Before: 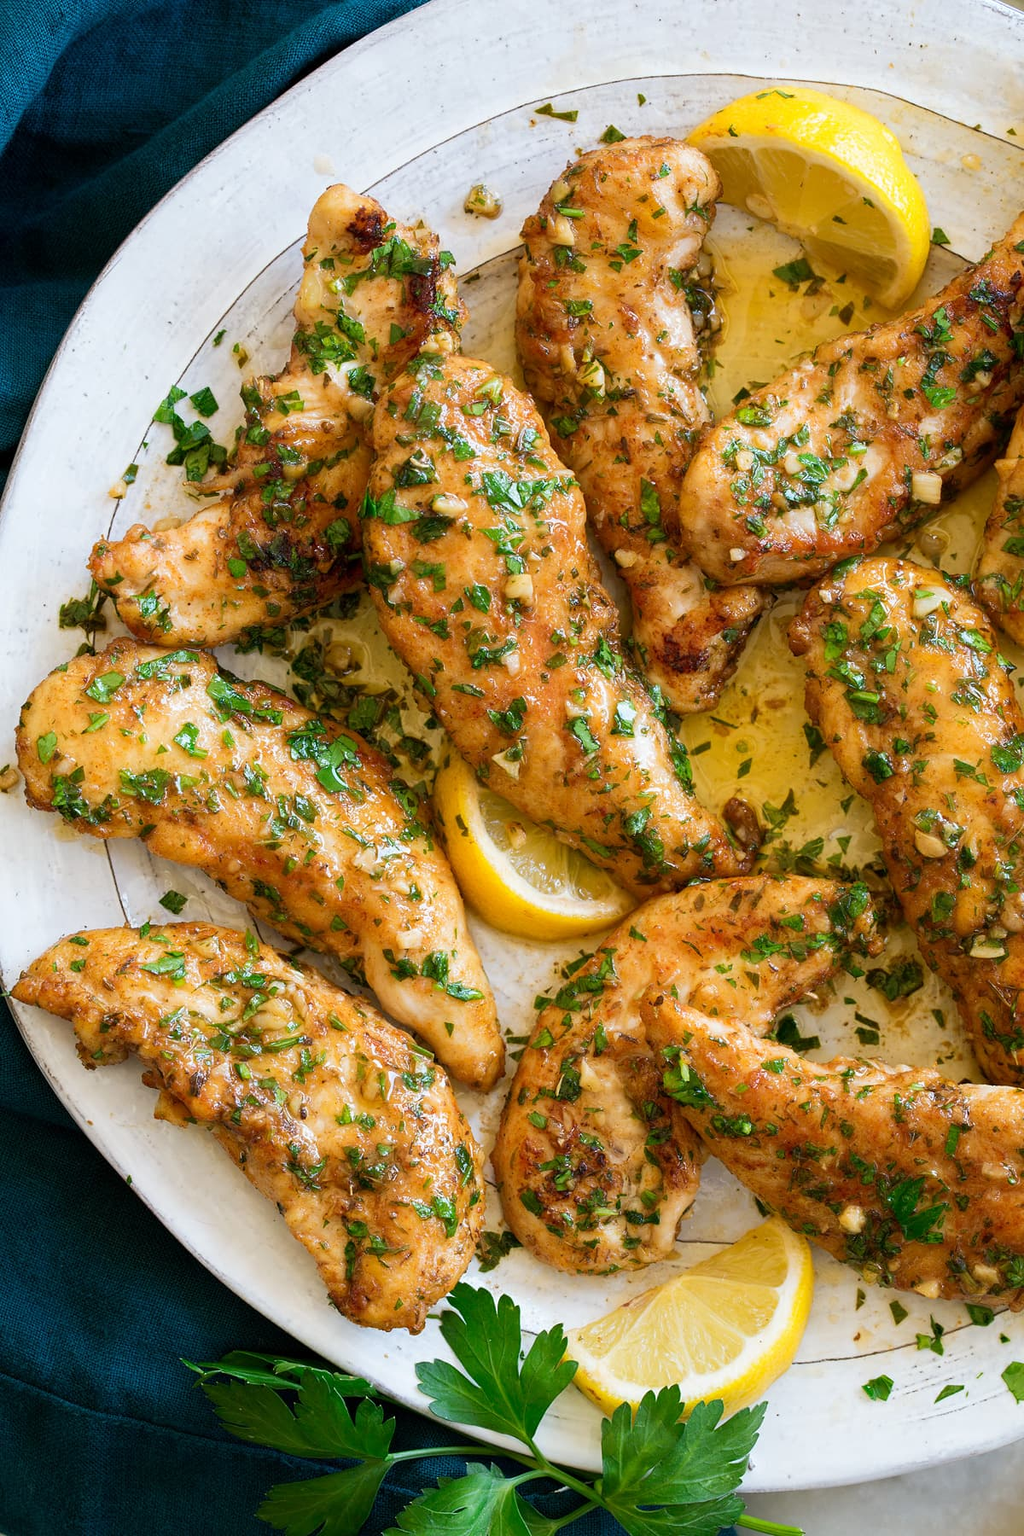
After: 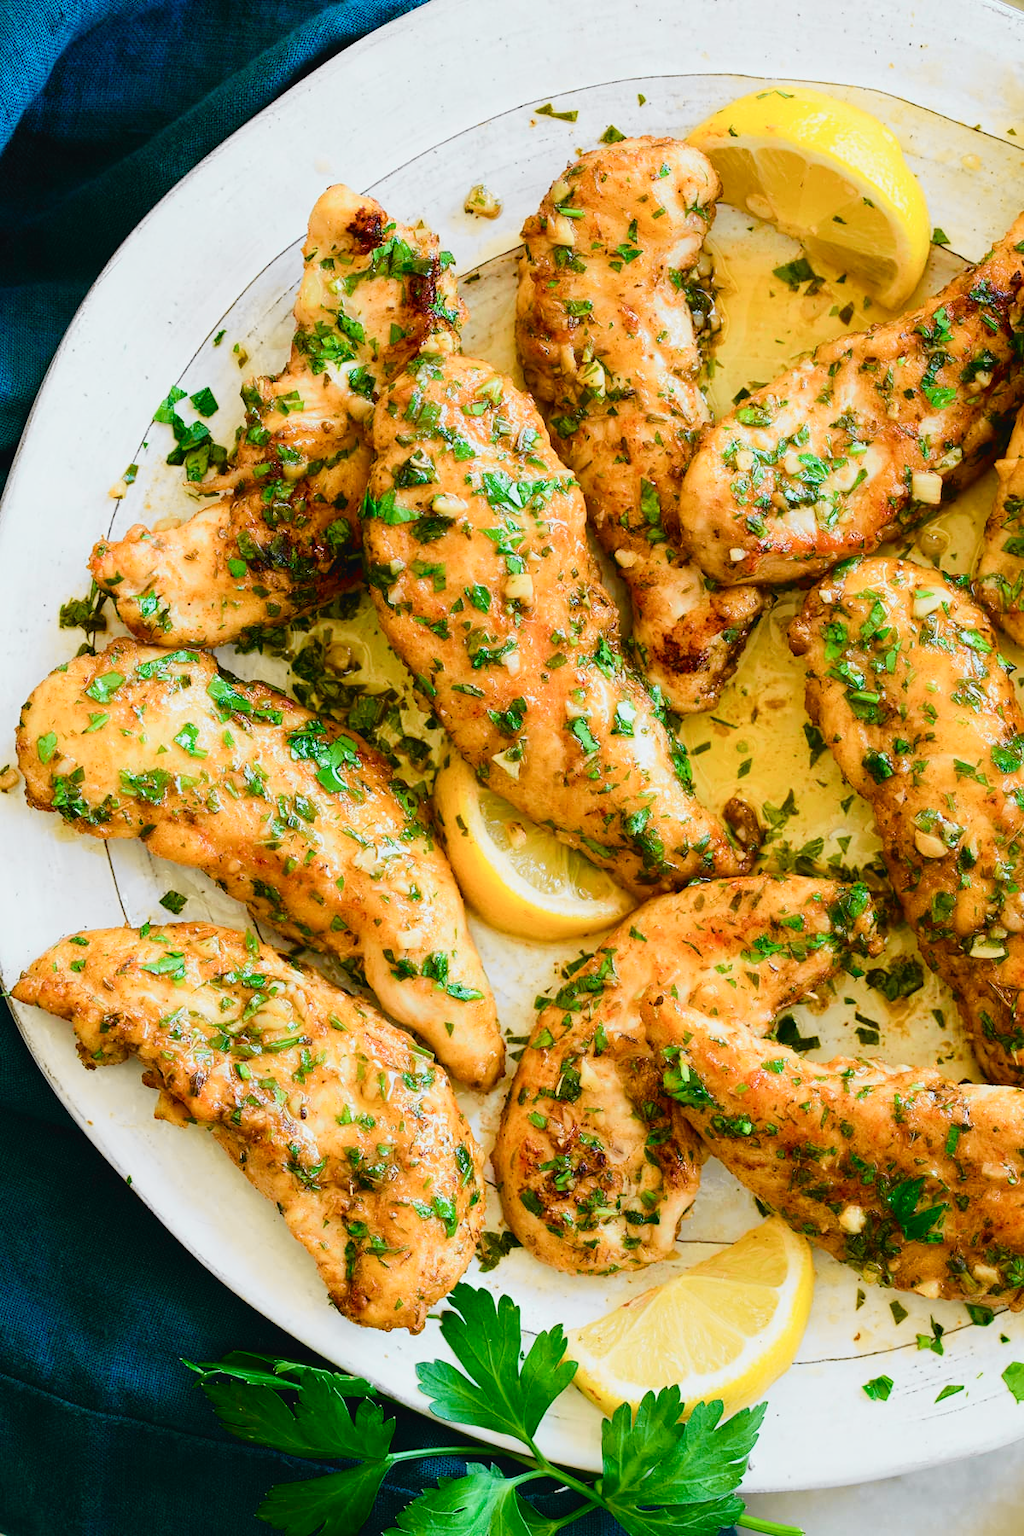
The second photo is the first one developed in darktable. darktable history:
color balance rgb: perceptual saturation grading › global saturation 40.29%, perceptual saturation grading › highlights -50.394%, perceptual saturation grading › shadows 30.025%
tone curve: curves: ch0 [(0, 0.026) (0.104, 0.1) (0.233, 0.262) (0.398, 0.507) (0.498, 0.621) (0.65, 0.757) (0.835, 0.883) (1, 0.961)]; ch1 [(0, 0) (0.346, 0.307) (0.408, 0.369) (0.453, 0.457) (0.482, 0.476) (0.502, 0.498) (0.521, 0.503) (0.553, 0.554) (0.638, 0.646) (0.693, 0.727) (1, 1)]; ch2 [(0, 0) (0.366, 0.337) (0.434, 0.46) (0.485, 0.494) (0.5, 0.494) (0.511, 0.508) (0.537, 0.55) (0.579, 0.599) (0.663, 0.67) (1, 1)], color space Lab, independent channels, preserve colors none
